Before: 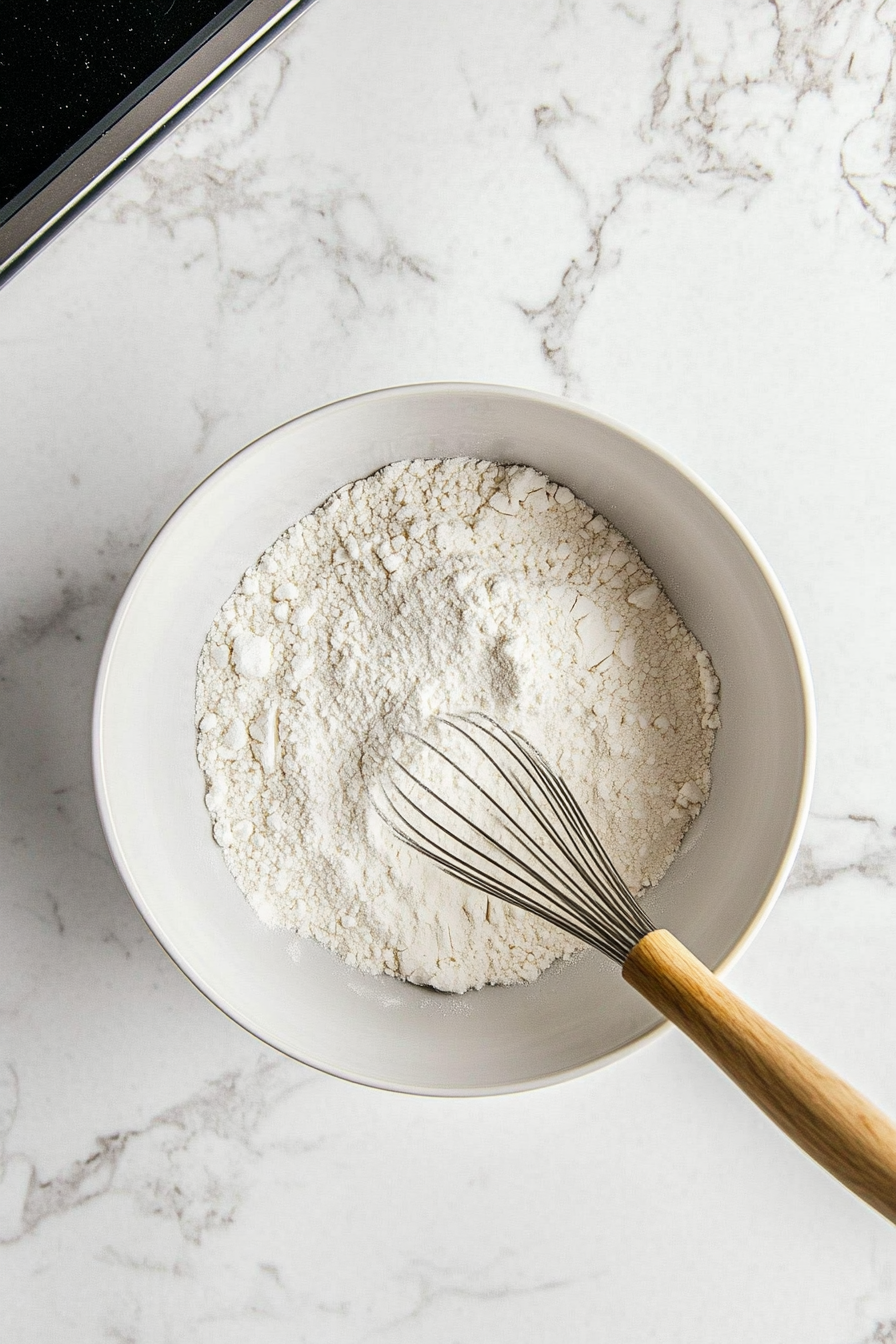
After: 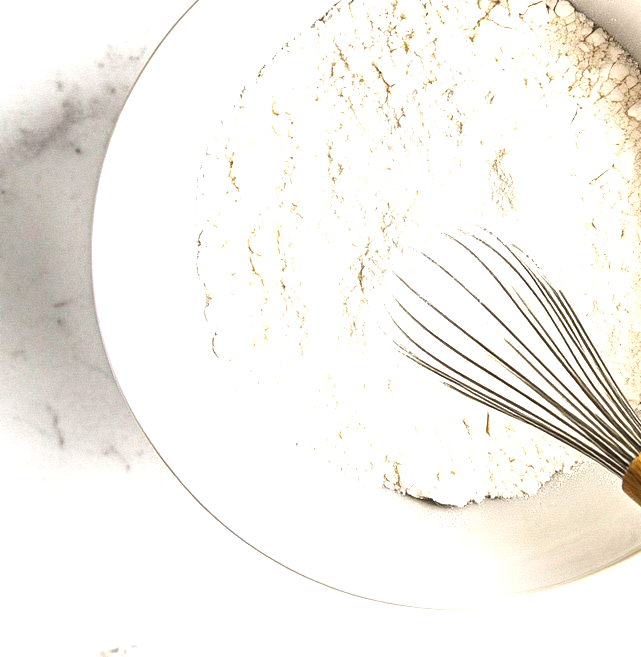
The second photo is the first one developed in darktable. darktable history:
crop: top 36.255%, right 28.351%, bottom 14.792%
exposure: black level correction 0, exposure 1.39 EV, compensate exposure bias true, compensate highlight preservation false
